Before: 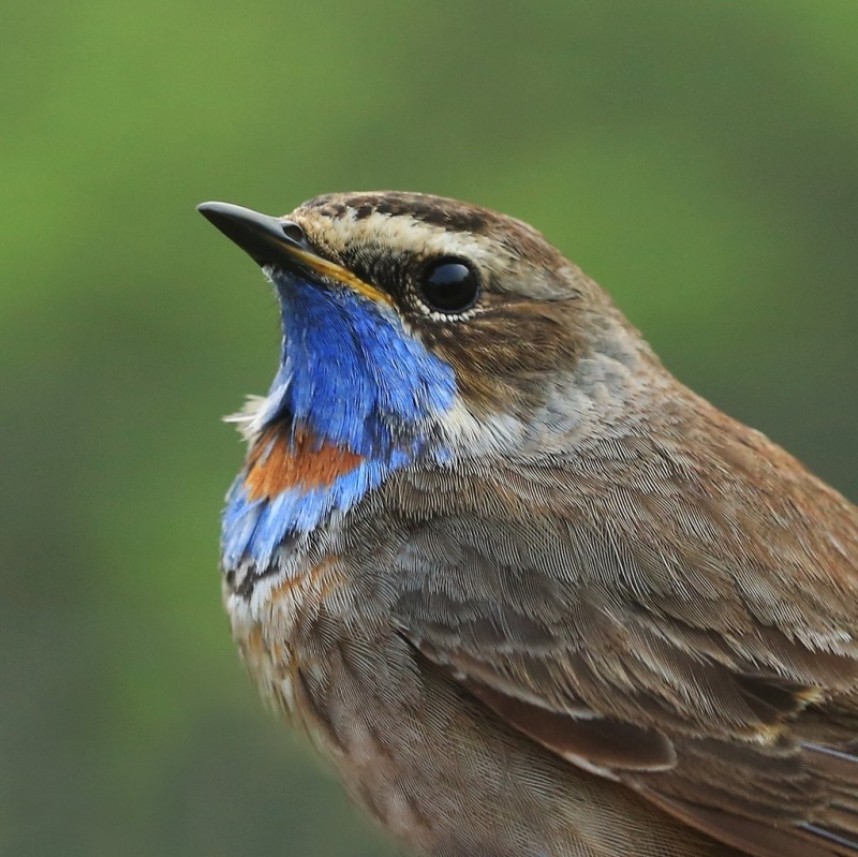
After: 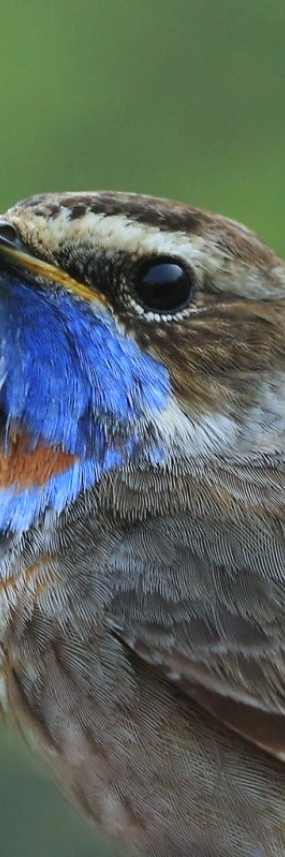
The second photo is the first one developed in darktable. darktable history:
crop: left 33.36%, right 33.36%
white balance: red 0.924, blue 1.095
